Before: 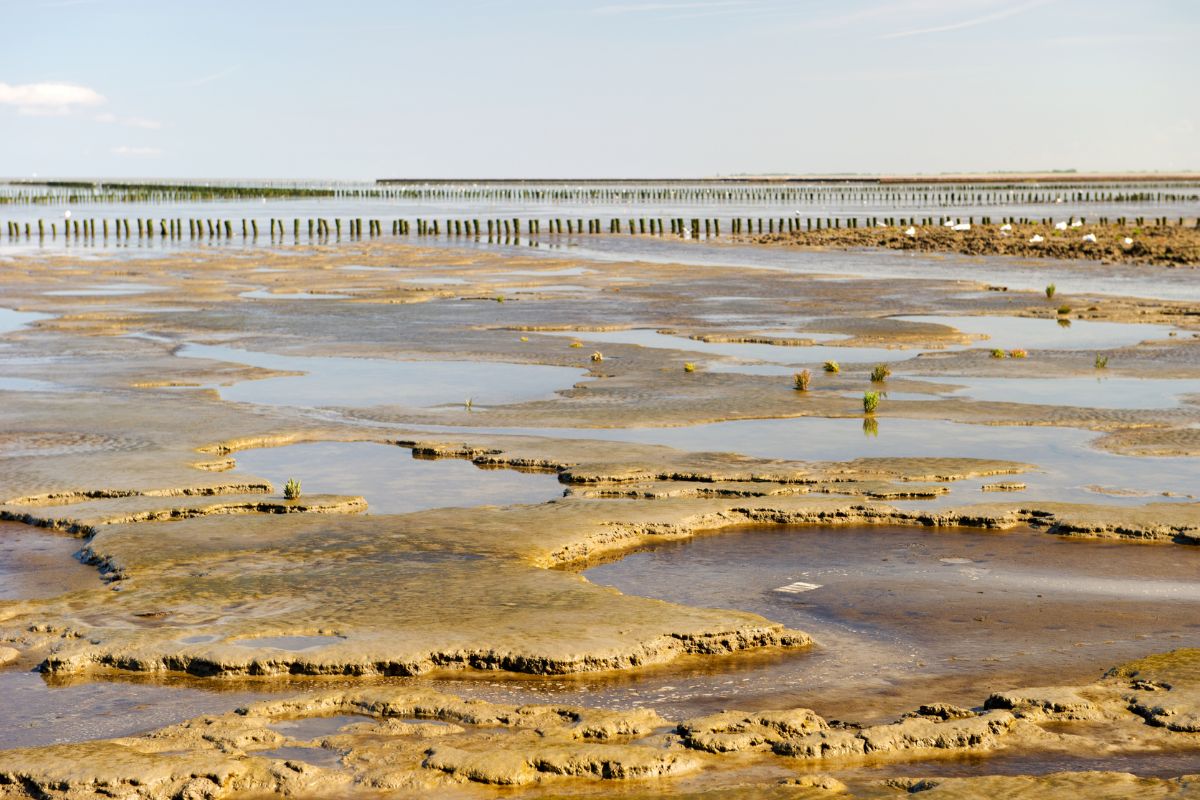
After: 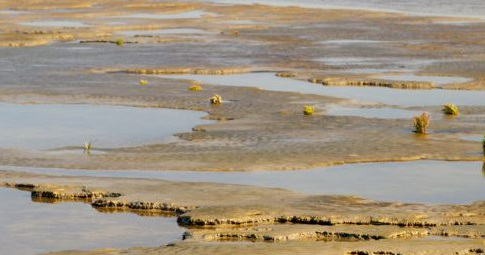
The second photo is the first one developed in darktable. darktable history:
crop: left 31.751%, top 32.172%, right 27.8%, bottom 35.83%
exposure: black level correction 0.002, compensate highlight preservation false
color balance: mode lift, gamma, gain (sRGB)
shadows and highlights: on, module defaults
